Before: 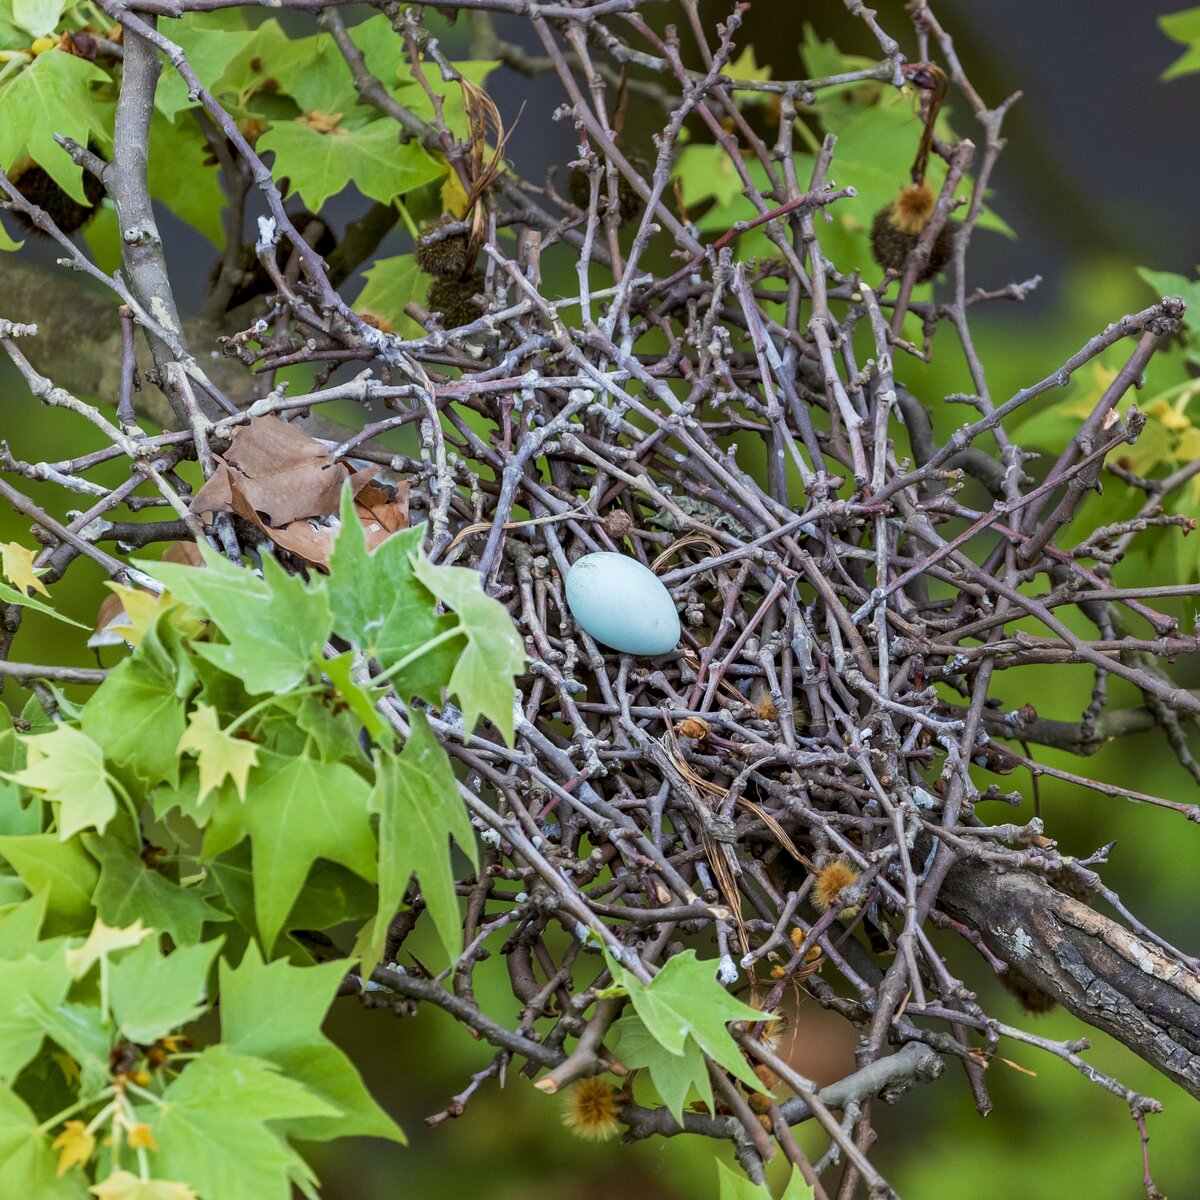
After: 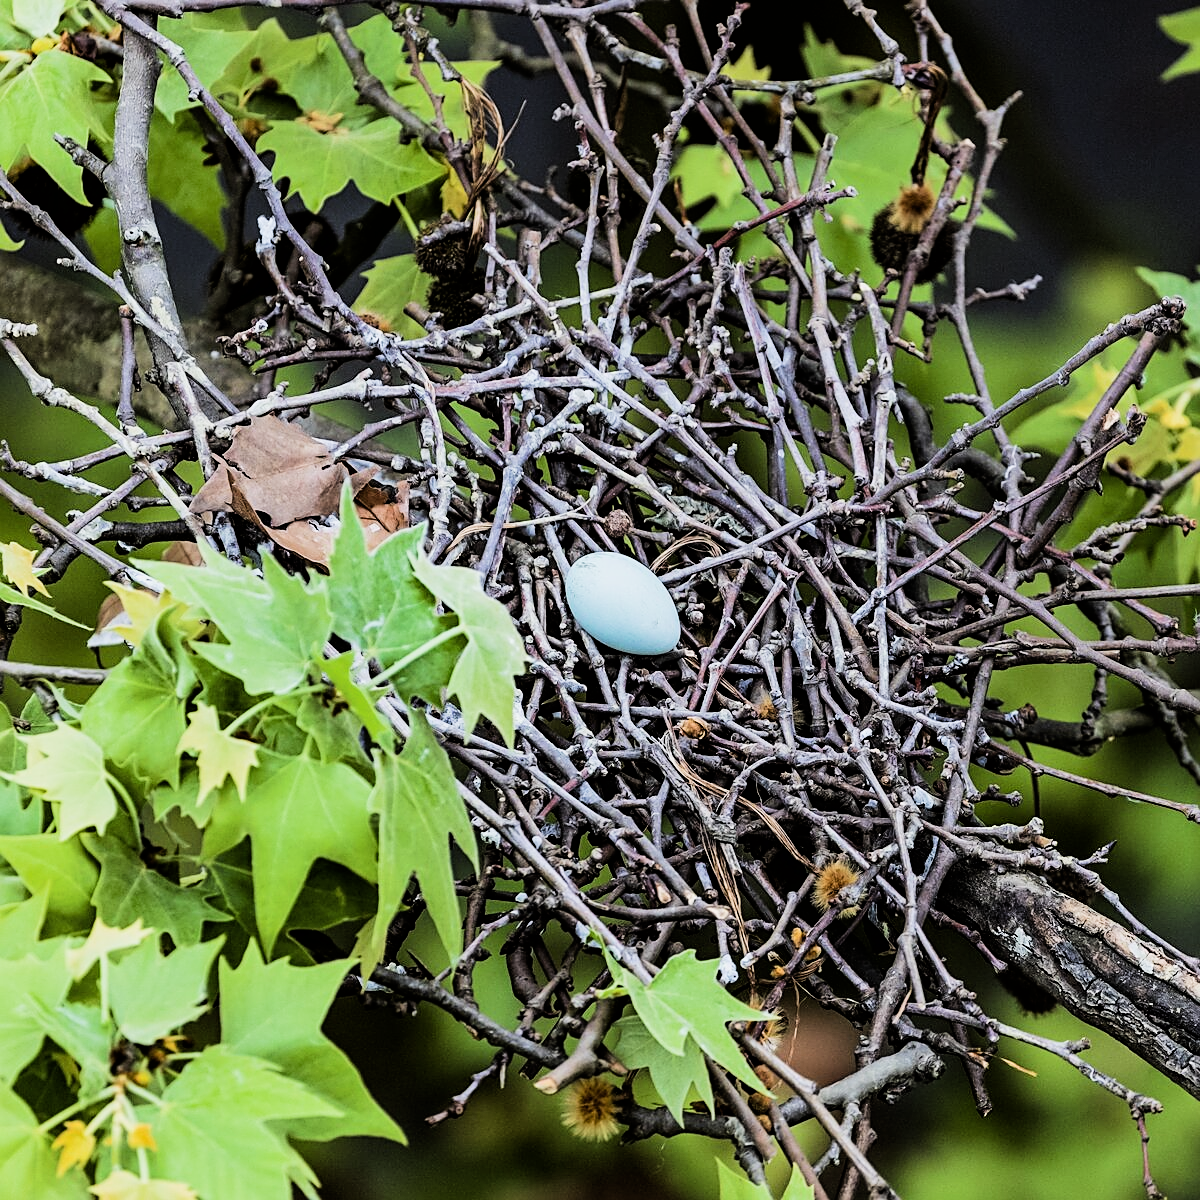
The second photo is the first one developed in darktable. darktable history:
sharpen: on, module defaults
filmic rgb: black relative exposure -5 EV, hardness 2.88, contrast 1.4, highlights saturation mix -20%
exposure: black level correction -0.001, exposure 0.08 EV, compensate highlight preservation false
tone equalizer: -8 EV -0.417 EV, -7 EV -0.389 EV, -6 EV -0.333 EV, -5 EV -0.222 EV, -3 EV 0.222 EV, -2 EV 0.333 EV, -1 EV 0.389 EV, +0 EV 0.417 EV, edges refinement/feathering 500, mask exposure compensation -1.57 EV, preserve details no
